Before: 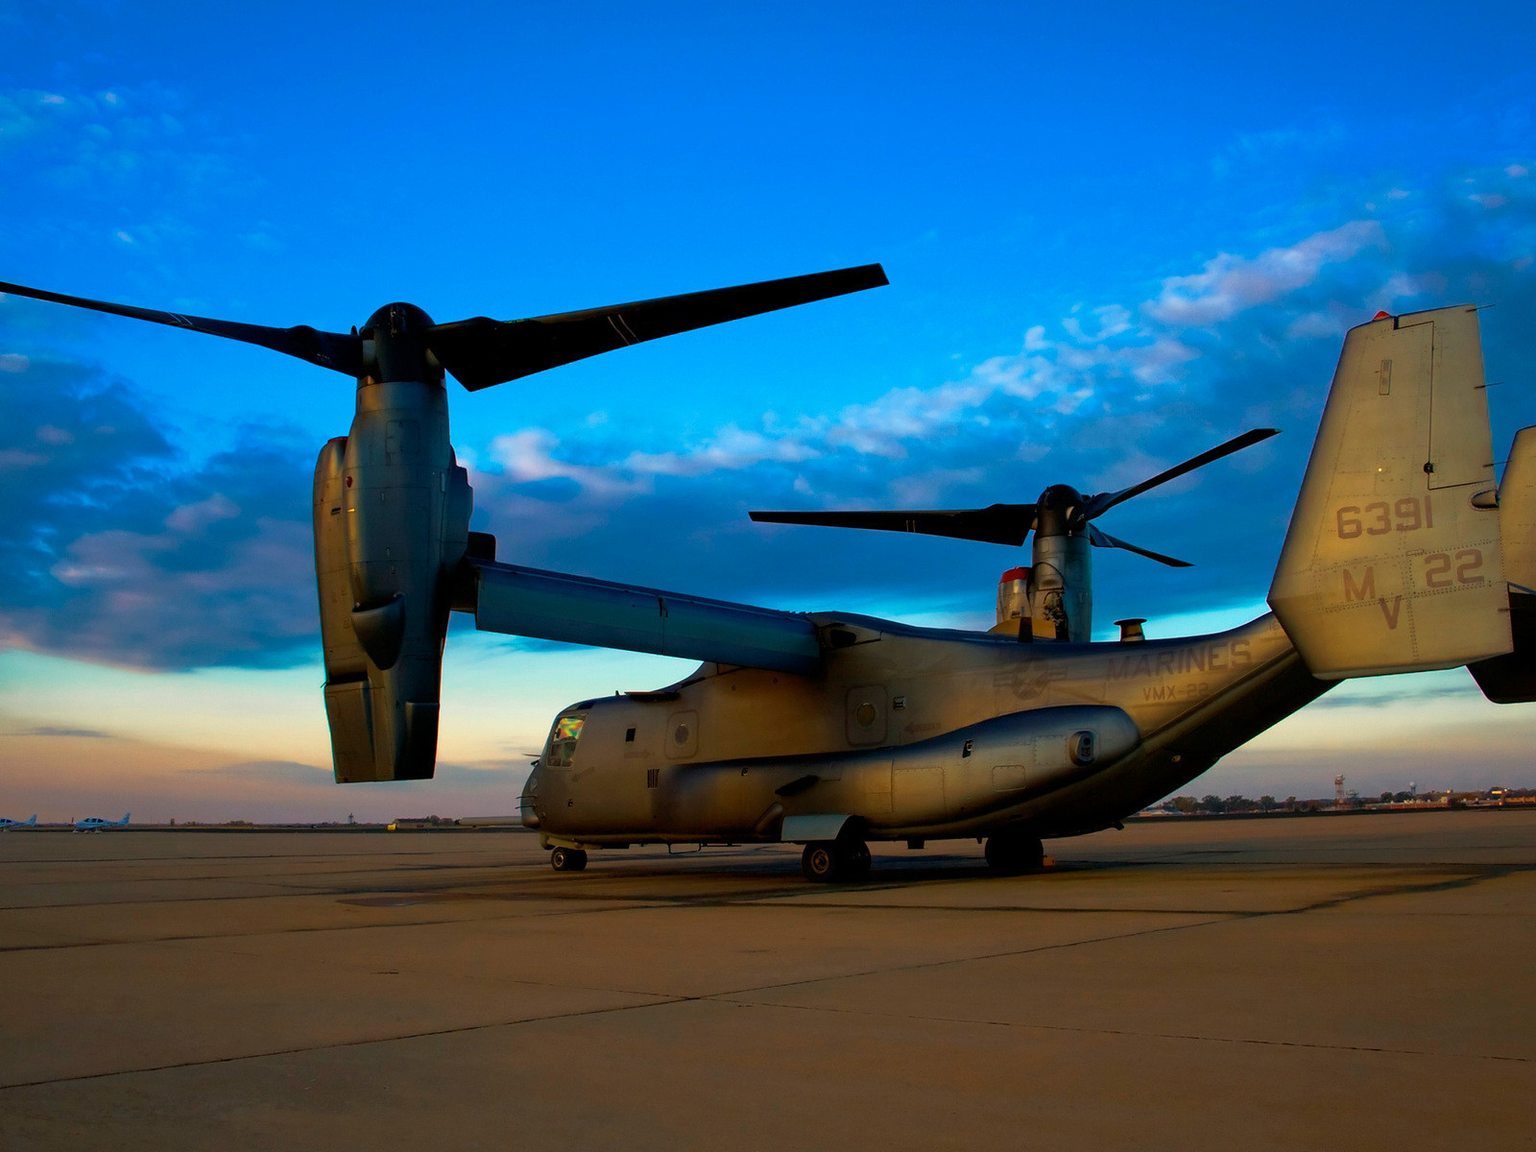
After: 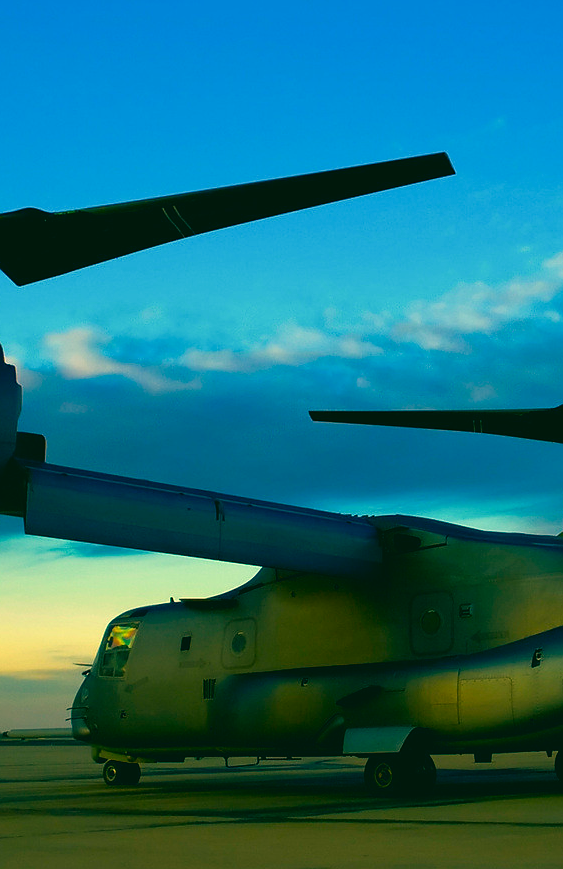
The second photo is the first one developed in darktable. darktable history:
crop and rotate: left 29.476%, top 10.214%, right 35.32%, bottom 17.333%
color correction: highlights a* 1.83, highlights b* 34.02, shadows a* -36.68, shadows b* -5.48
sharpen: radius 1, threshold 1
